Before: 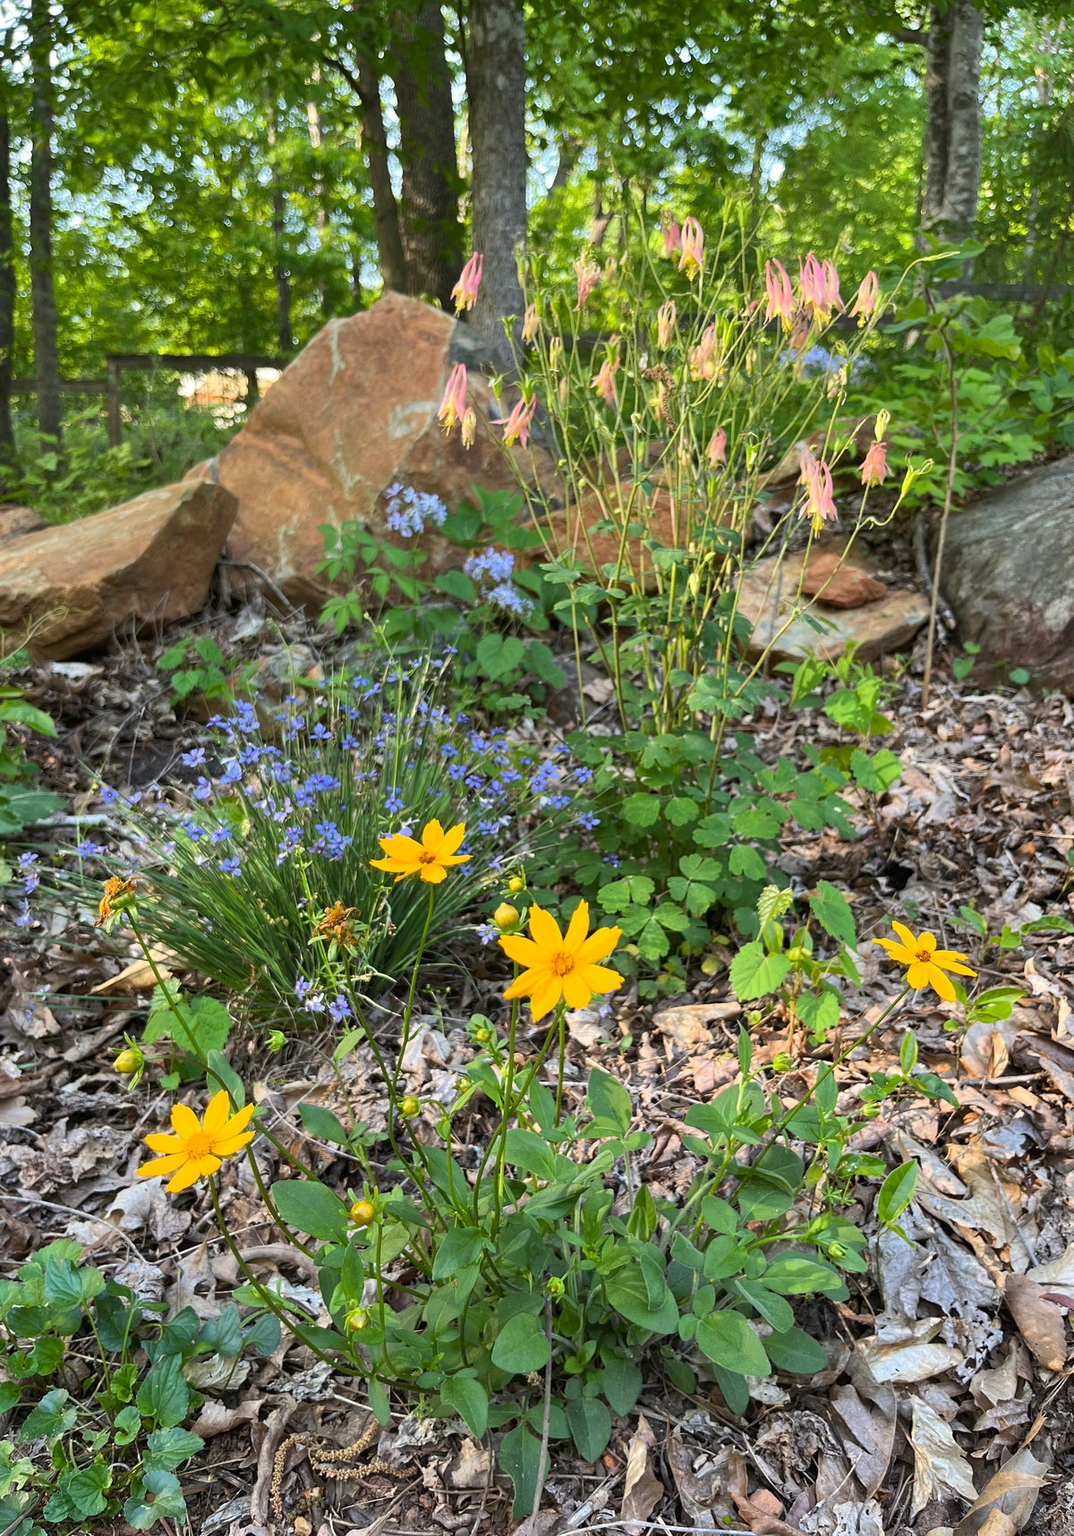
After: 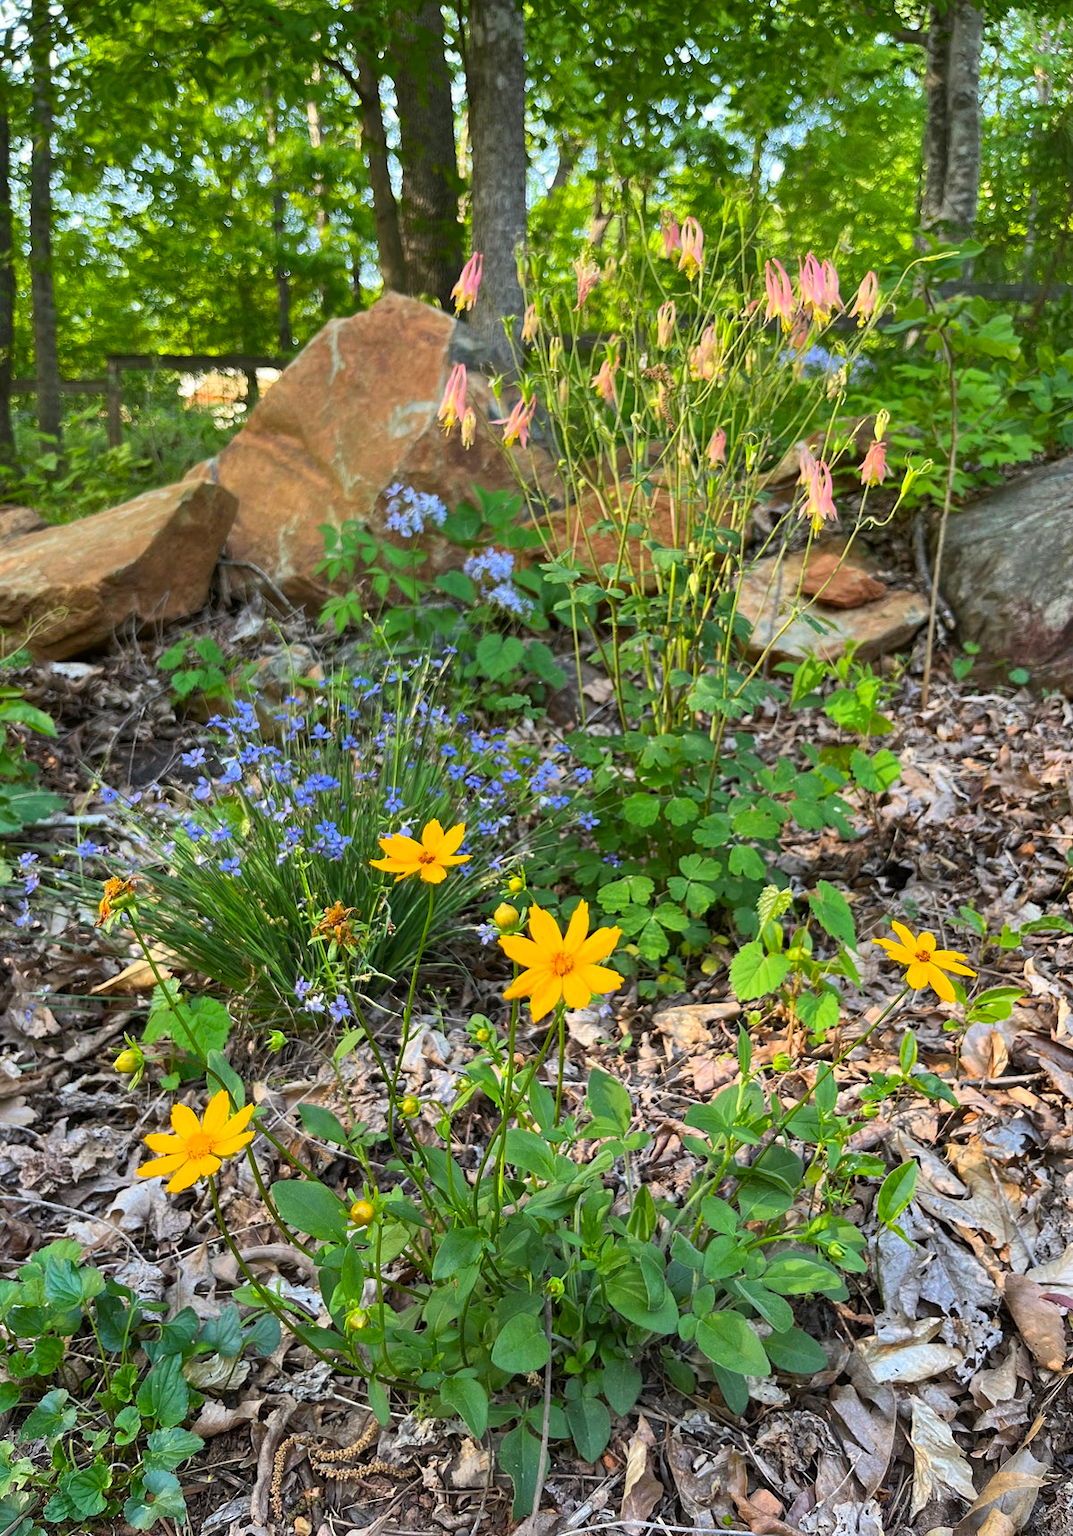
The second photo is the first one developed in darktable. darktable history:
contrast brightness saturation: saturation 0.182
